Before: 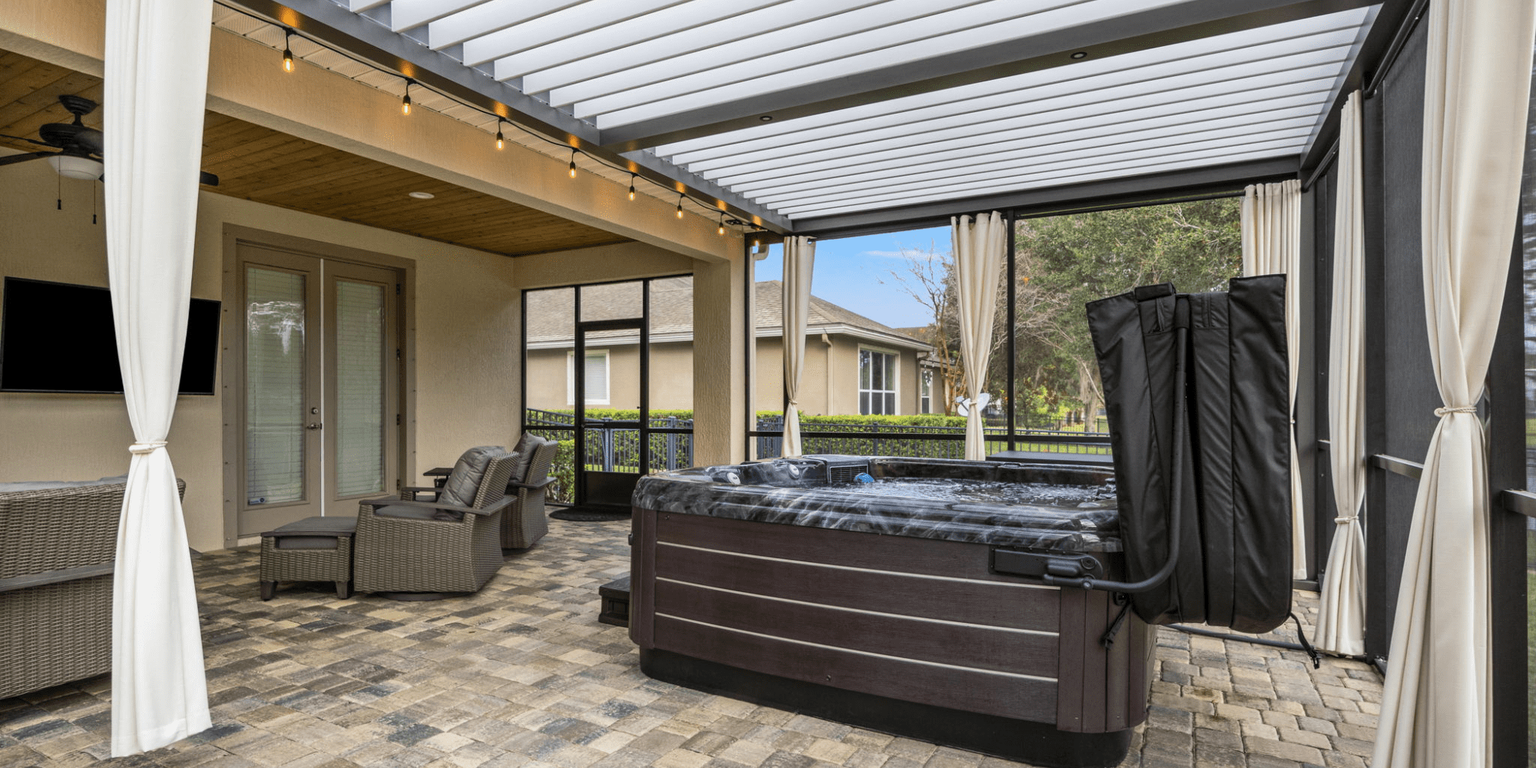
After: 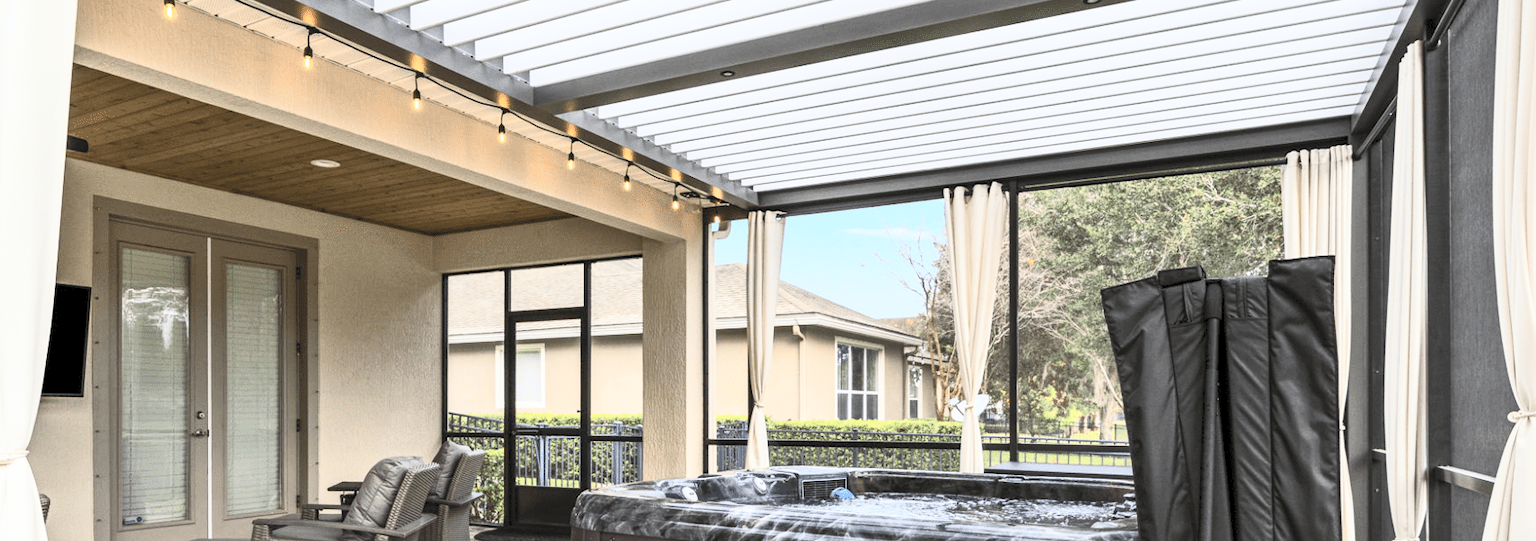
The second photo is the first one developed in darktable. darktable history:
crop and rotate: left 9.345%, top 7.22%, right 4.982%, bottom 32.331%
contrast brightness saturation: contrast 0.43, brightness 0.56, saturation -0.19
